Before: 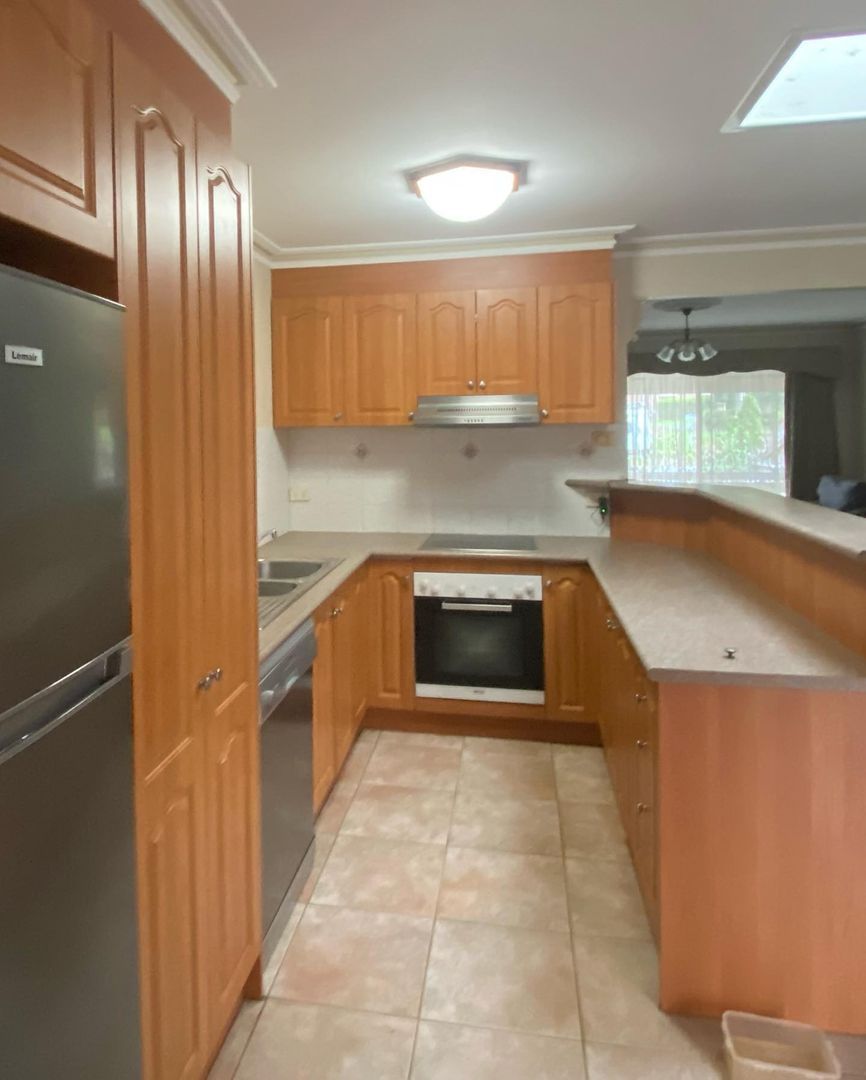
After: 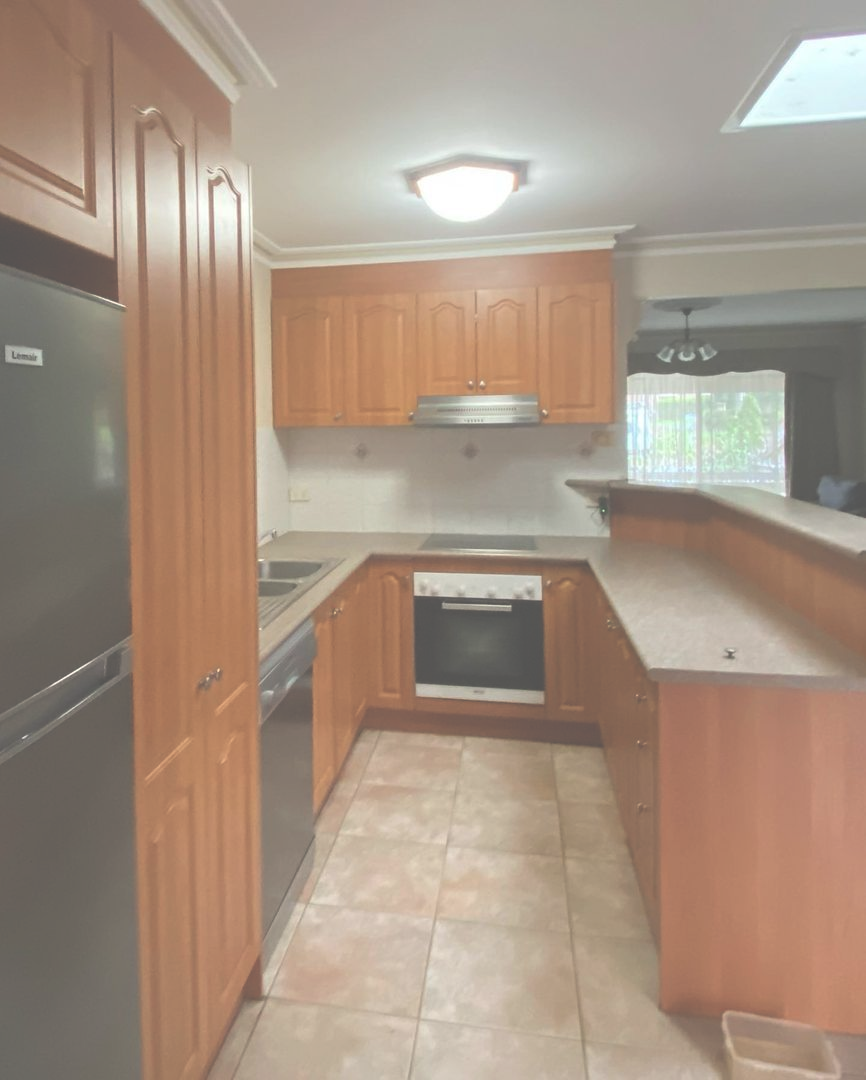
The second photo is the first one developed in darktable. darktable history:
exposure: black level correction -0.086, compensate highlight preservation false
